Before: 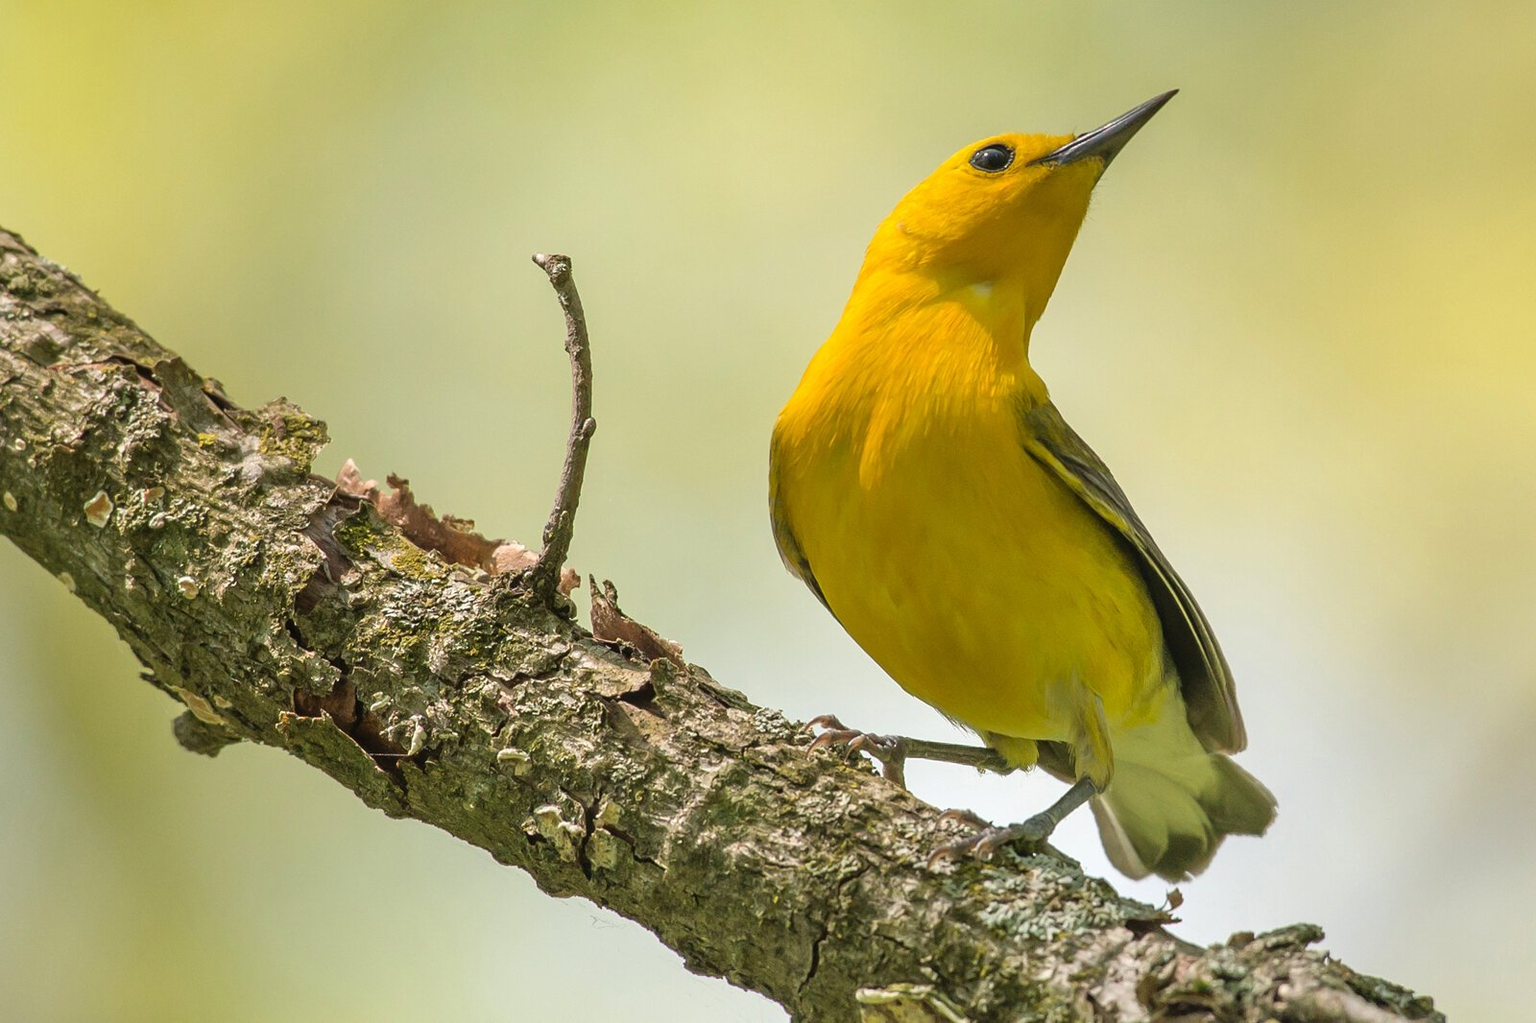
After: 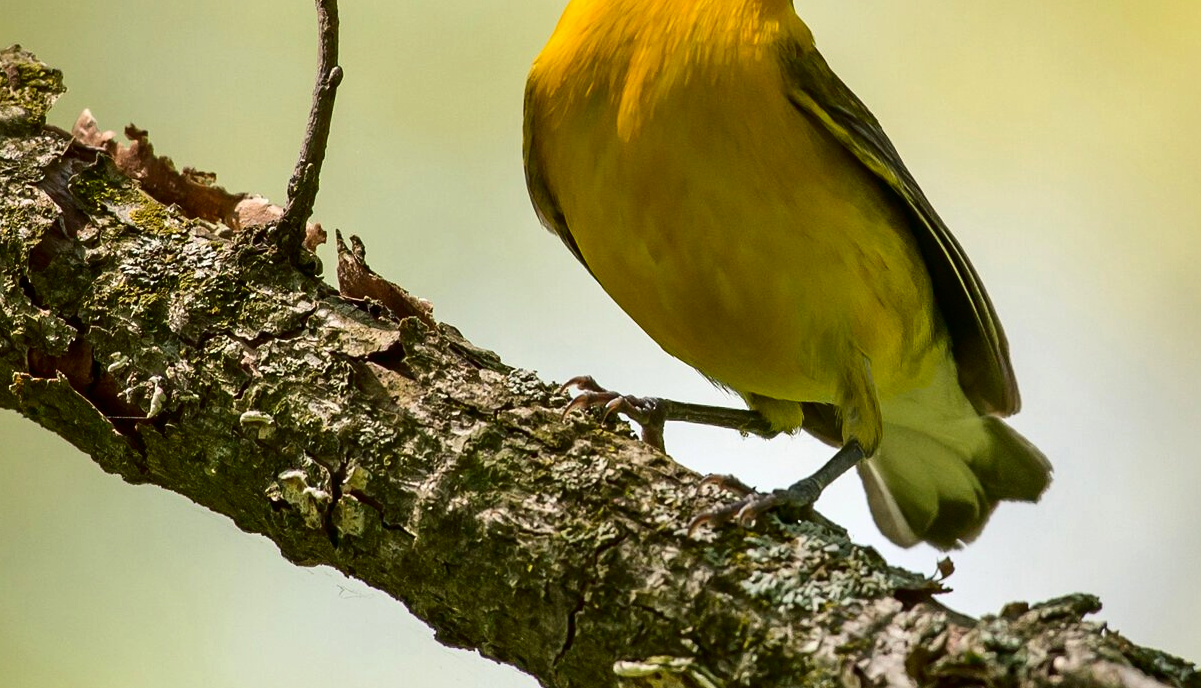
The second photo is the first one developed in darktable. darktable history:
contrast brightness saturation: contrast 0.19, brightness -0.244, saturation 0.11
crop and rotate: left 17.418%, top 34.639%, right 7.49%, bottom 0.8%
